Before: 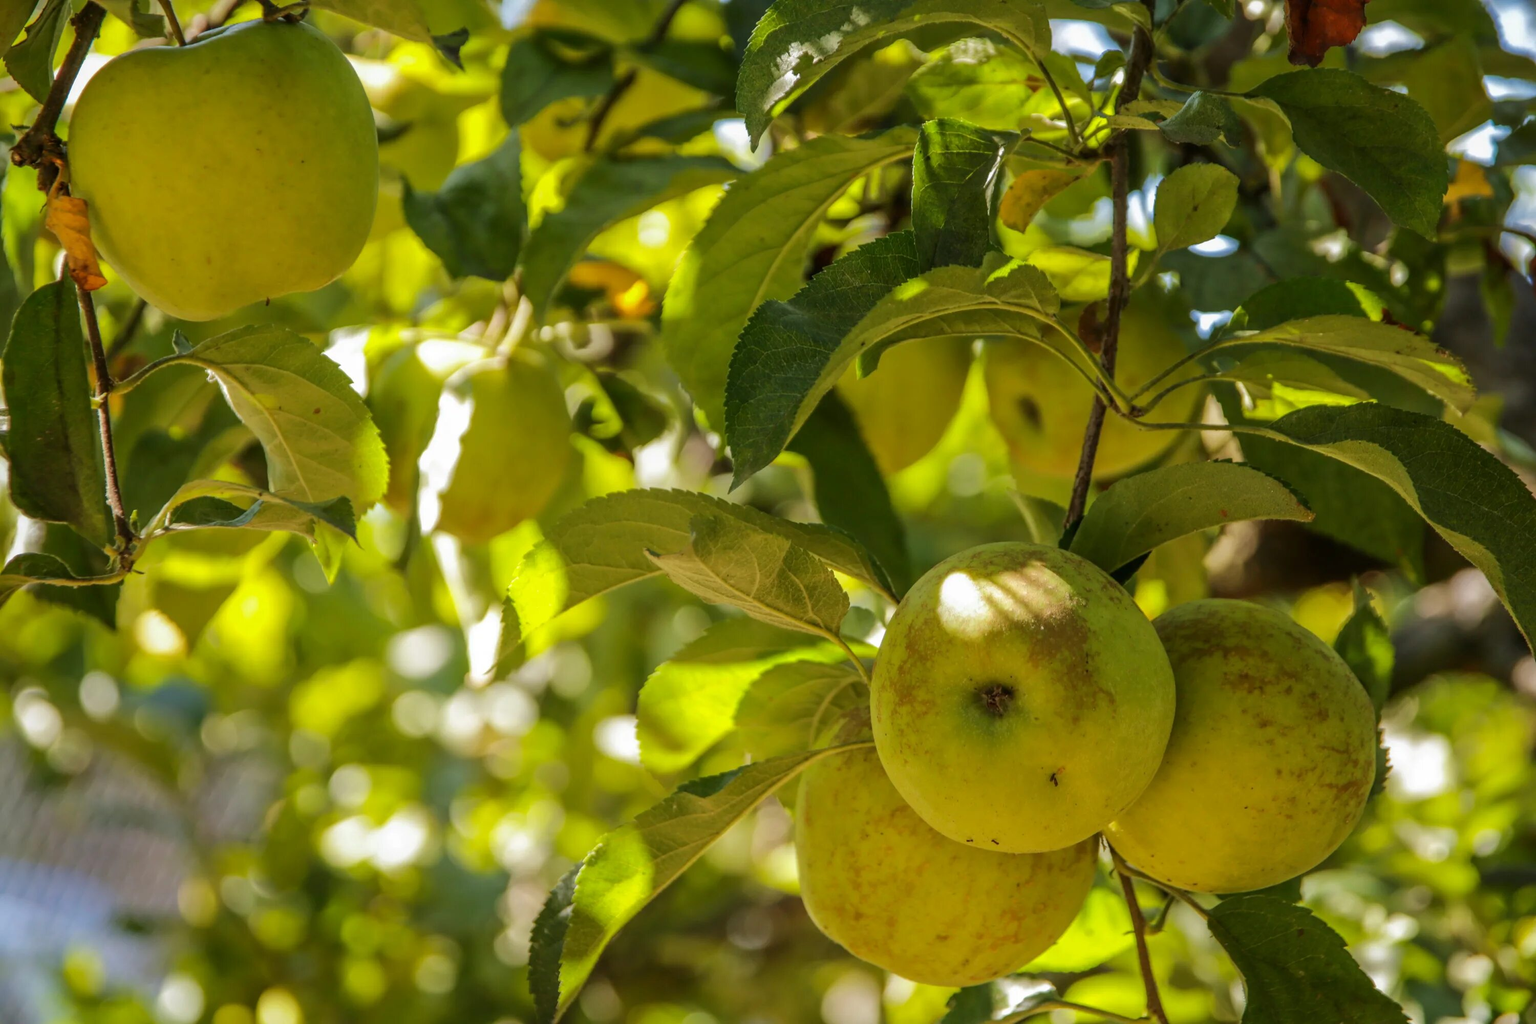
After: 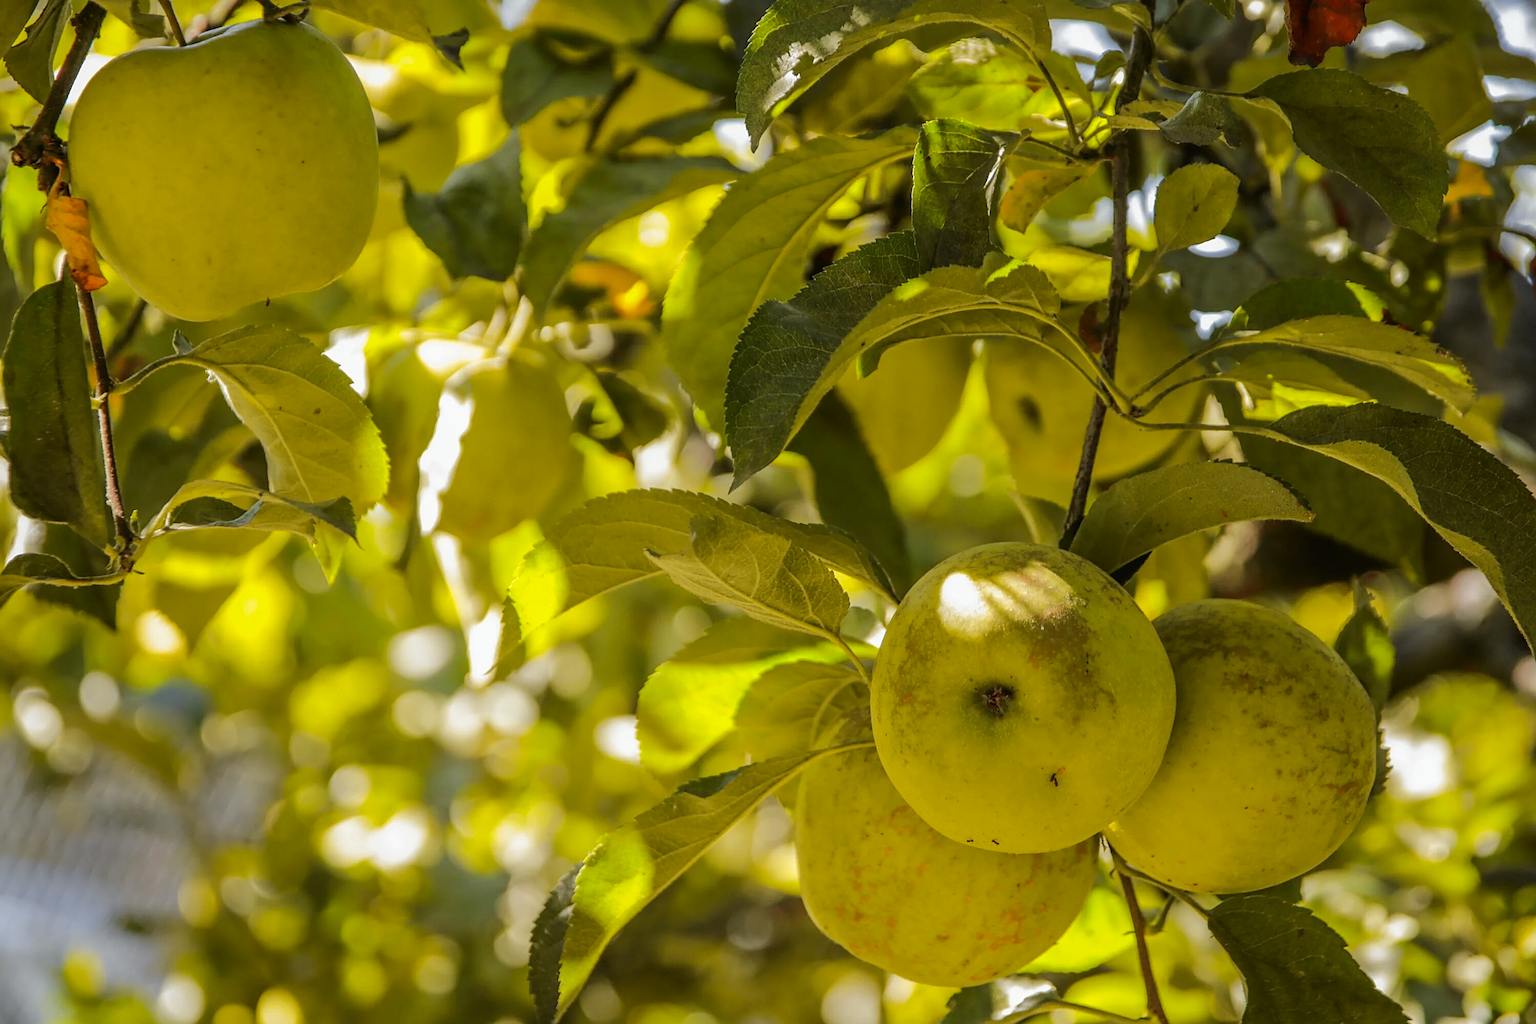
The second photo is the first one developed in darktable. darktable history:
sharpen: on, module defaults
base curve: curves: ch0 [(0, 0) (0.297, 0.298) (1, 1)], preserve colors none
tone curve: curves: ch0 [(0, 0.012) (0.036, 0.035) (0.274, 0.288) (0.504, 0.536) (0.844, 0.84) (1, 0.983)]; ch1 [(0, 0) (0.389, 0.403) (0.462, 0.486) (0.499, 0.498) (0.511, 0.502) (0.536, 0.547) (0.579, 0.578) (0.626, 0.645) (0.749, 0.781) (1, 1)]; ch2 [(0, 0) (0.457, 0.486) (0.5, 0.5) (0.557, 0.561) (0.614, 0.622) (0.704, 0.732) (1, 1)], color space Lab, independent channels, preserve colors none
